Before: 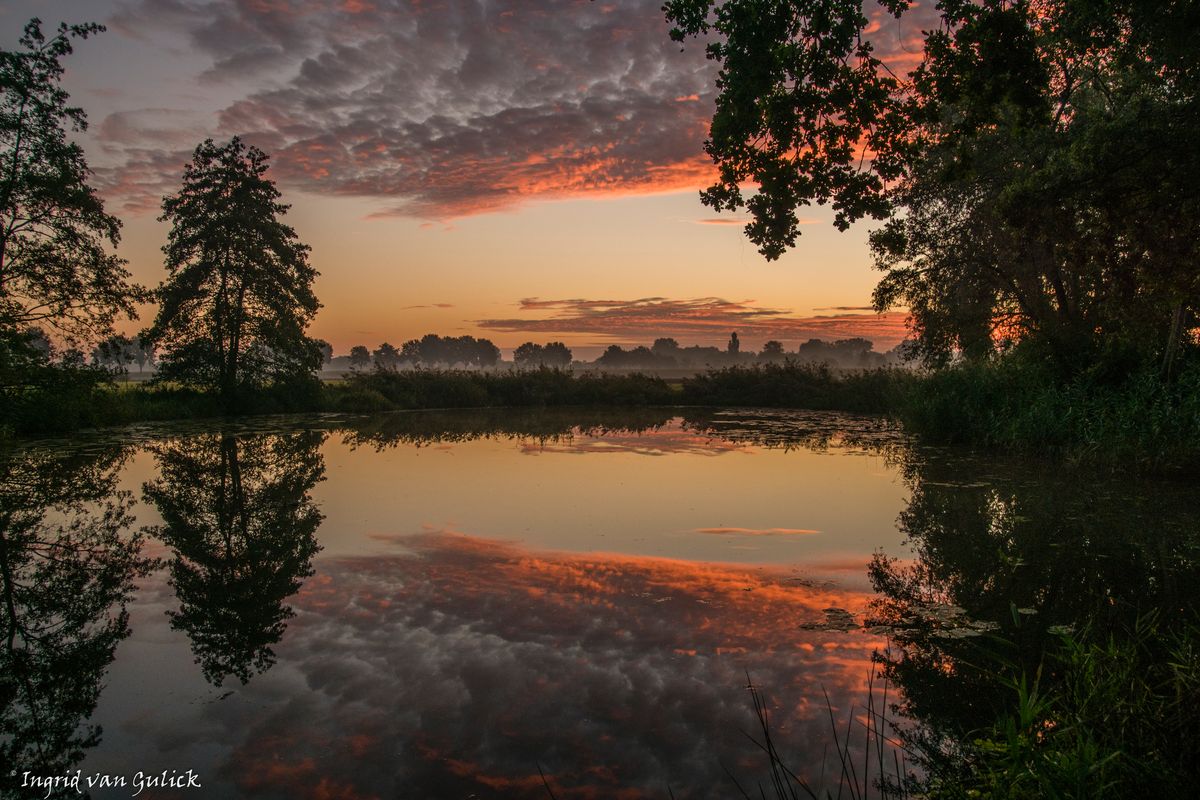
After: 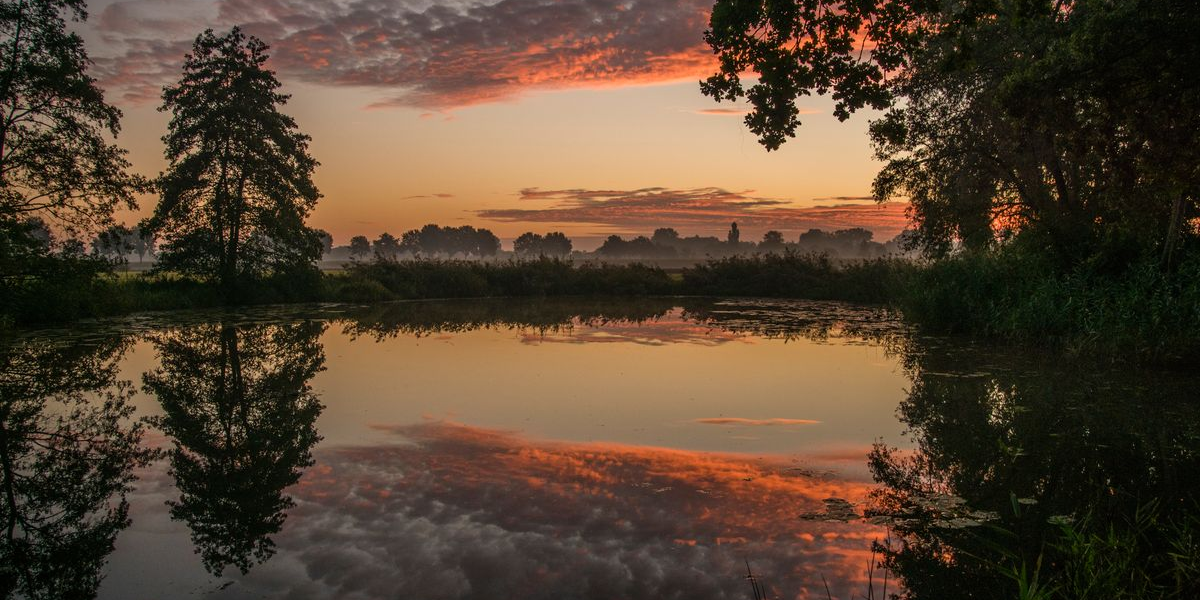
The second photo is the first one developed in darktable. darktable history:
crop: top 13.819%, bottom 11.169%
vignetting: saturation 0, unbound false
